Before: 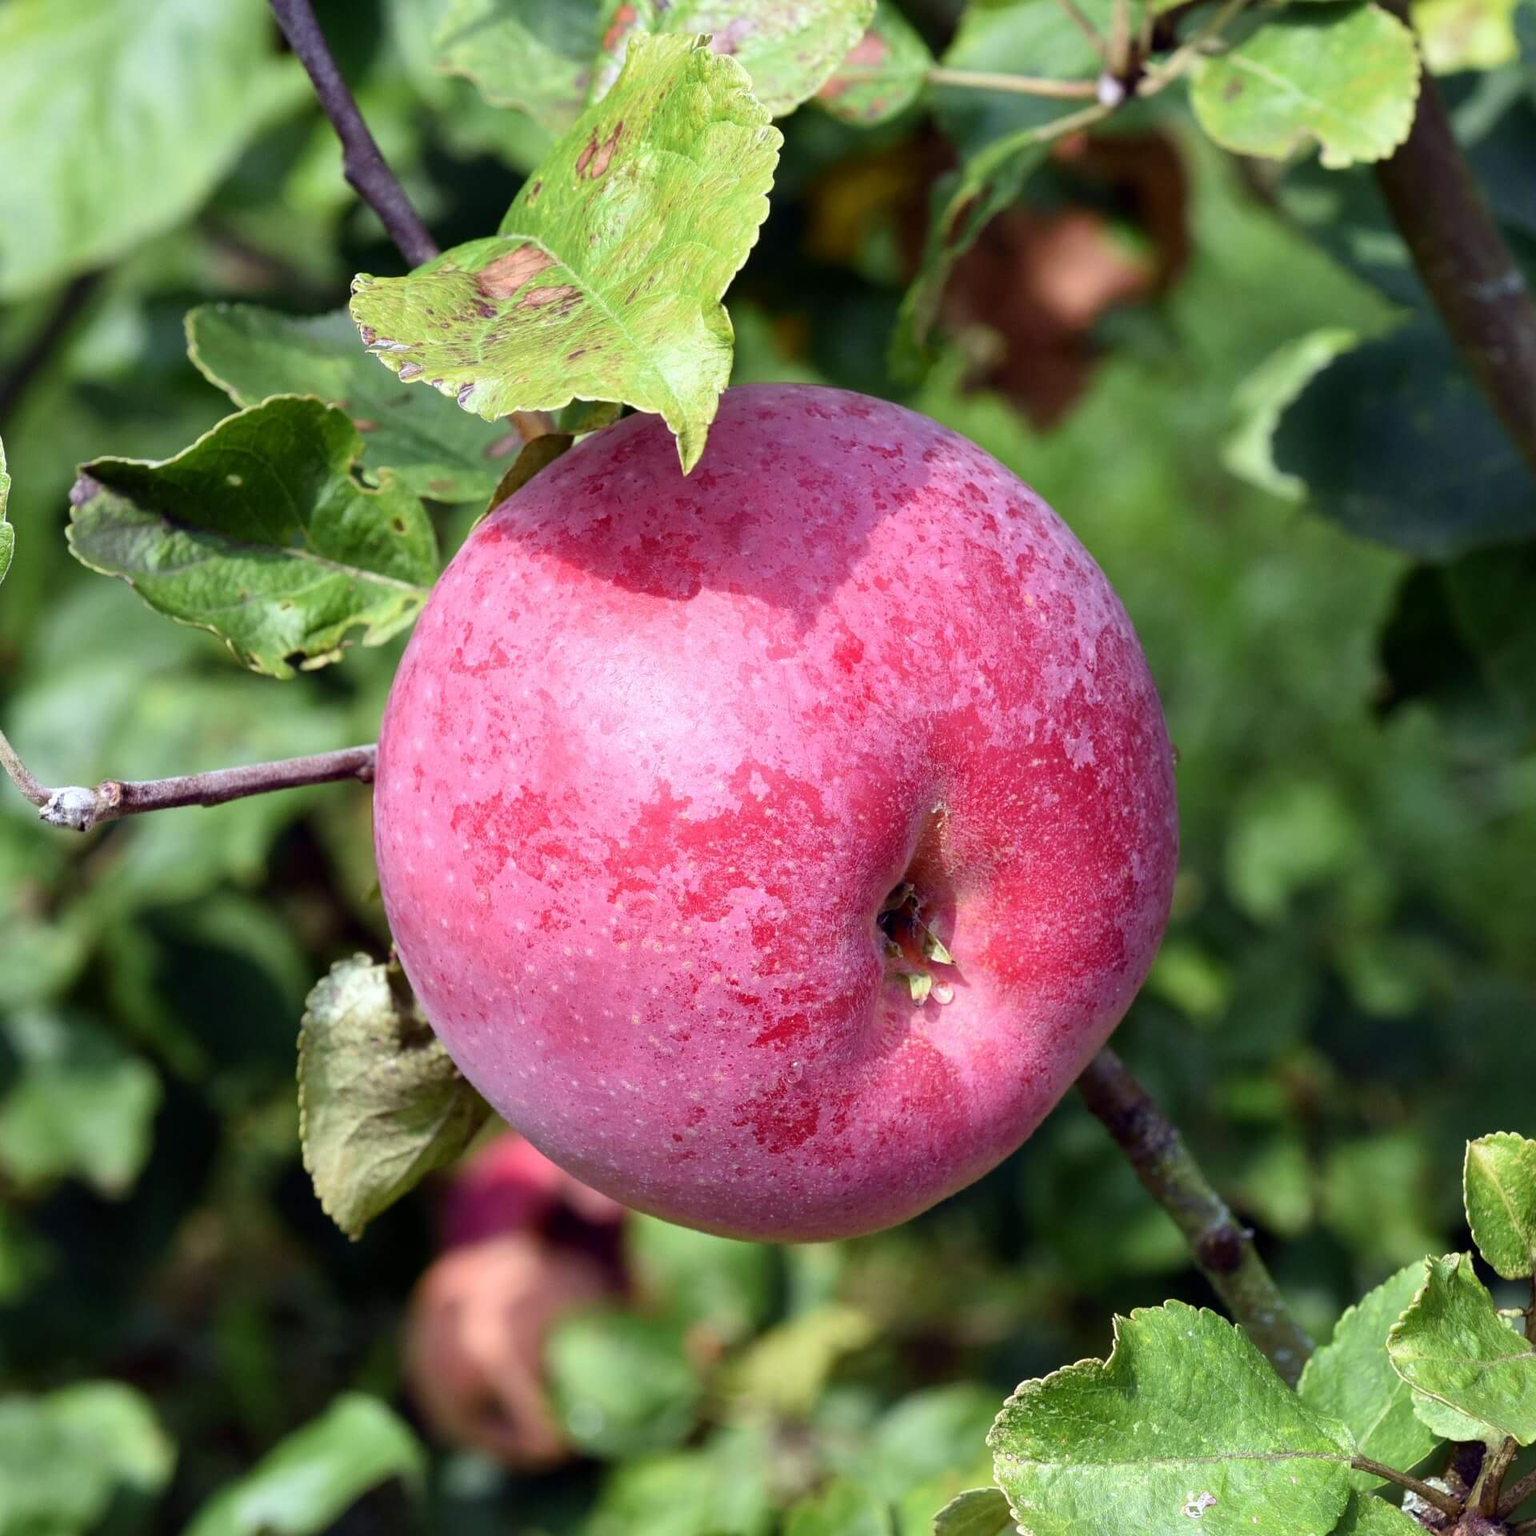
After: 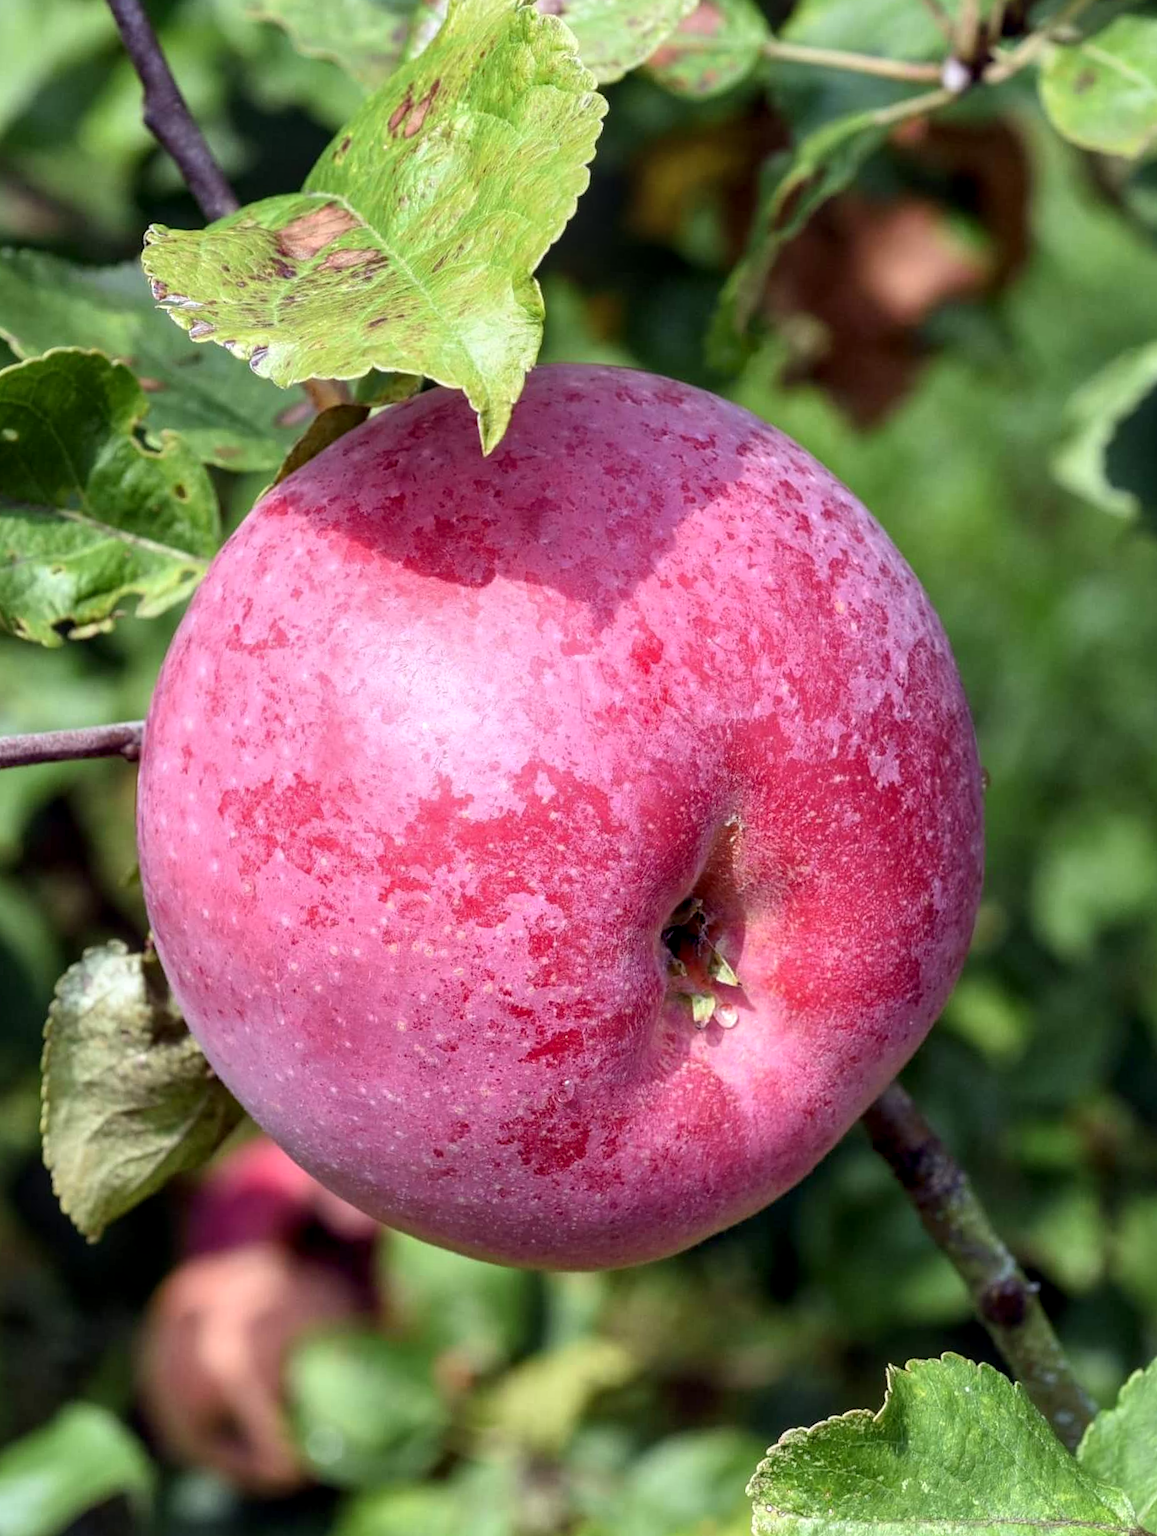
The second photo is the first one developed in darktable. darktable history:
crop and rotate: angle -3.16°, left 13.945%, top 0.025%, right 10.717%, bottom 0.055%
local contrast: on, module defaults
